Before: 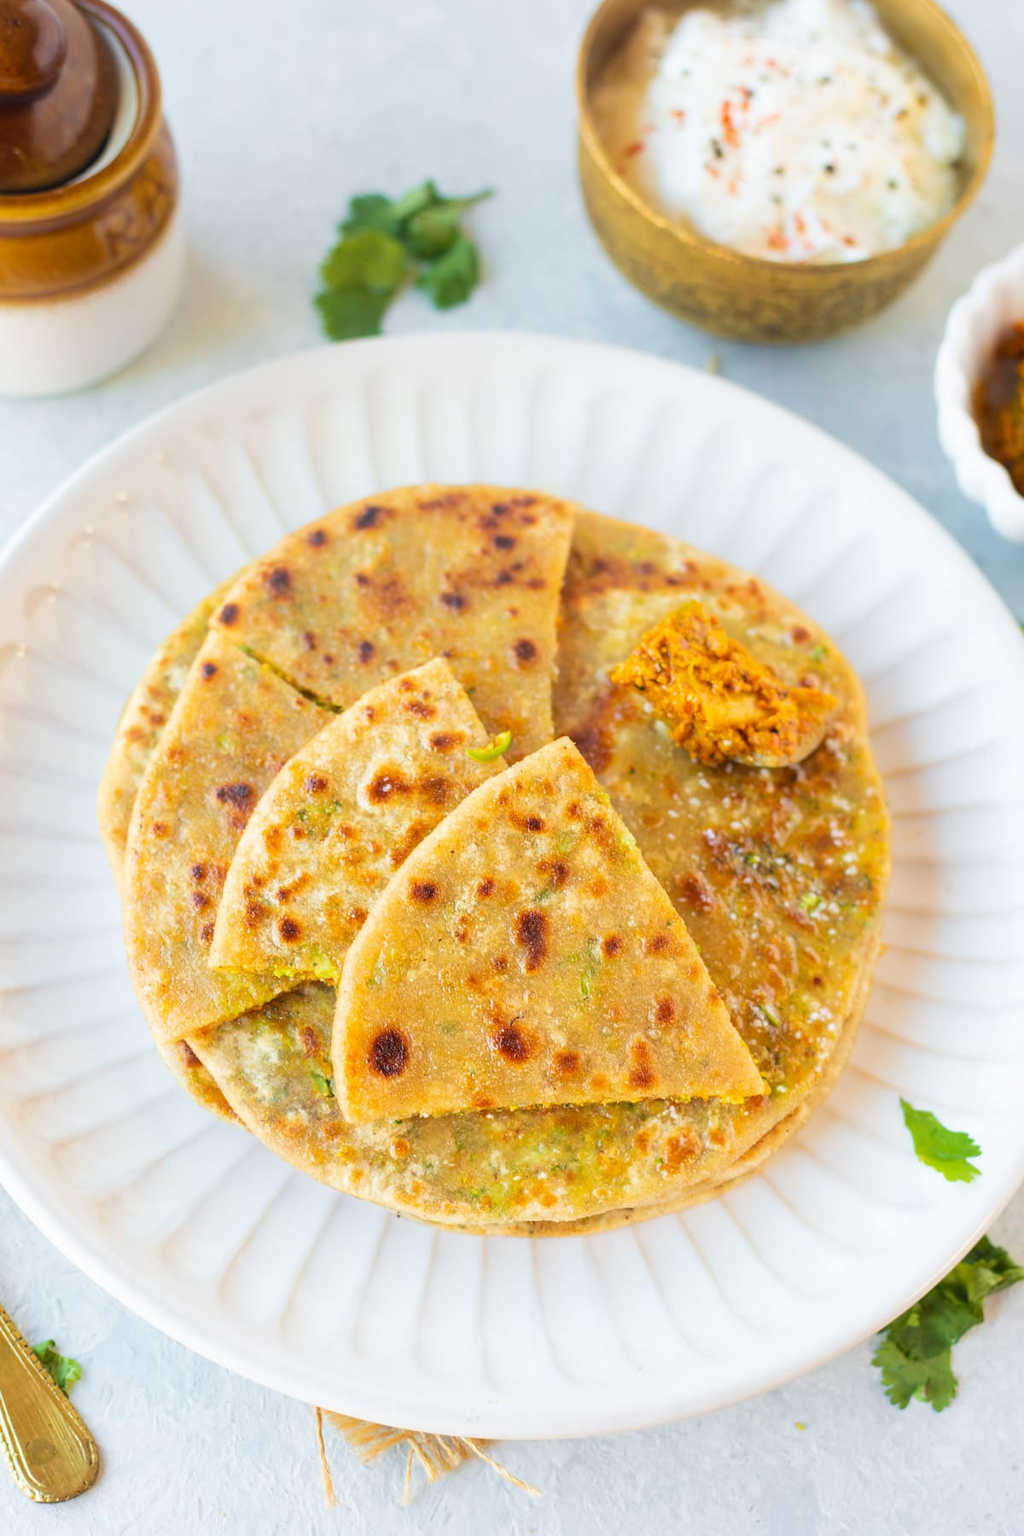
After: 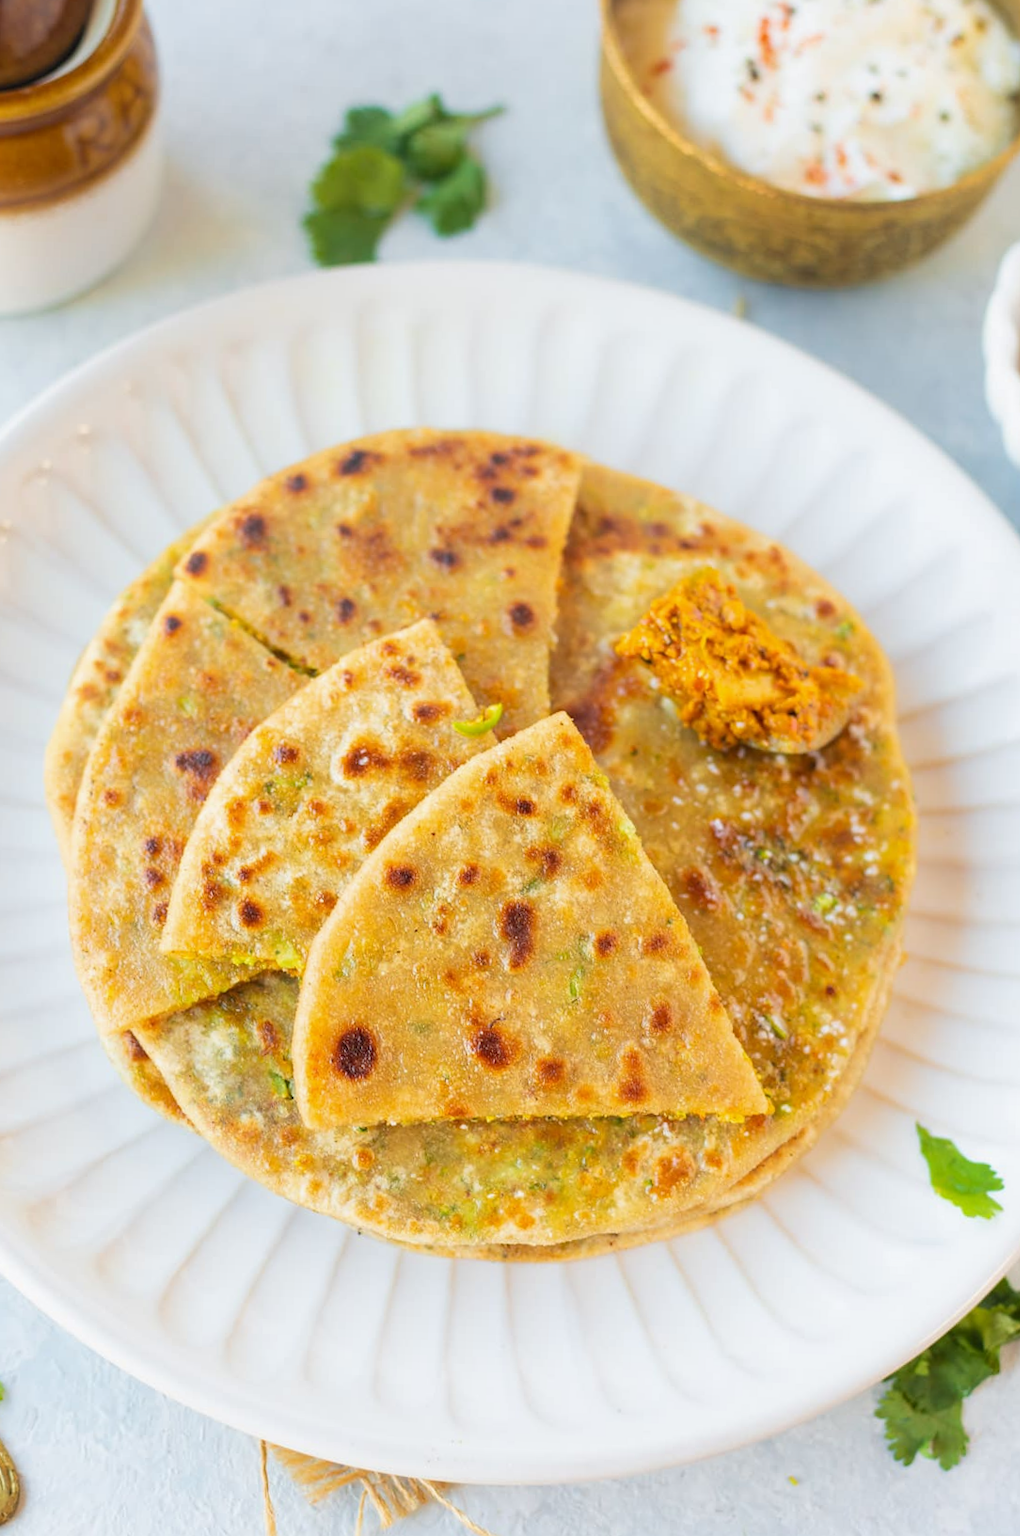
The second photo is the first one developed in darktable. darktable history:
crop and rotate: angle -2.08°, left 3.161%, top 3.717%, right 1.543%, bottom 0.646%
exposure: exposure -0.072 EV, compensate highlight preservation false
